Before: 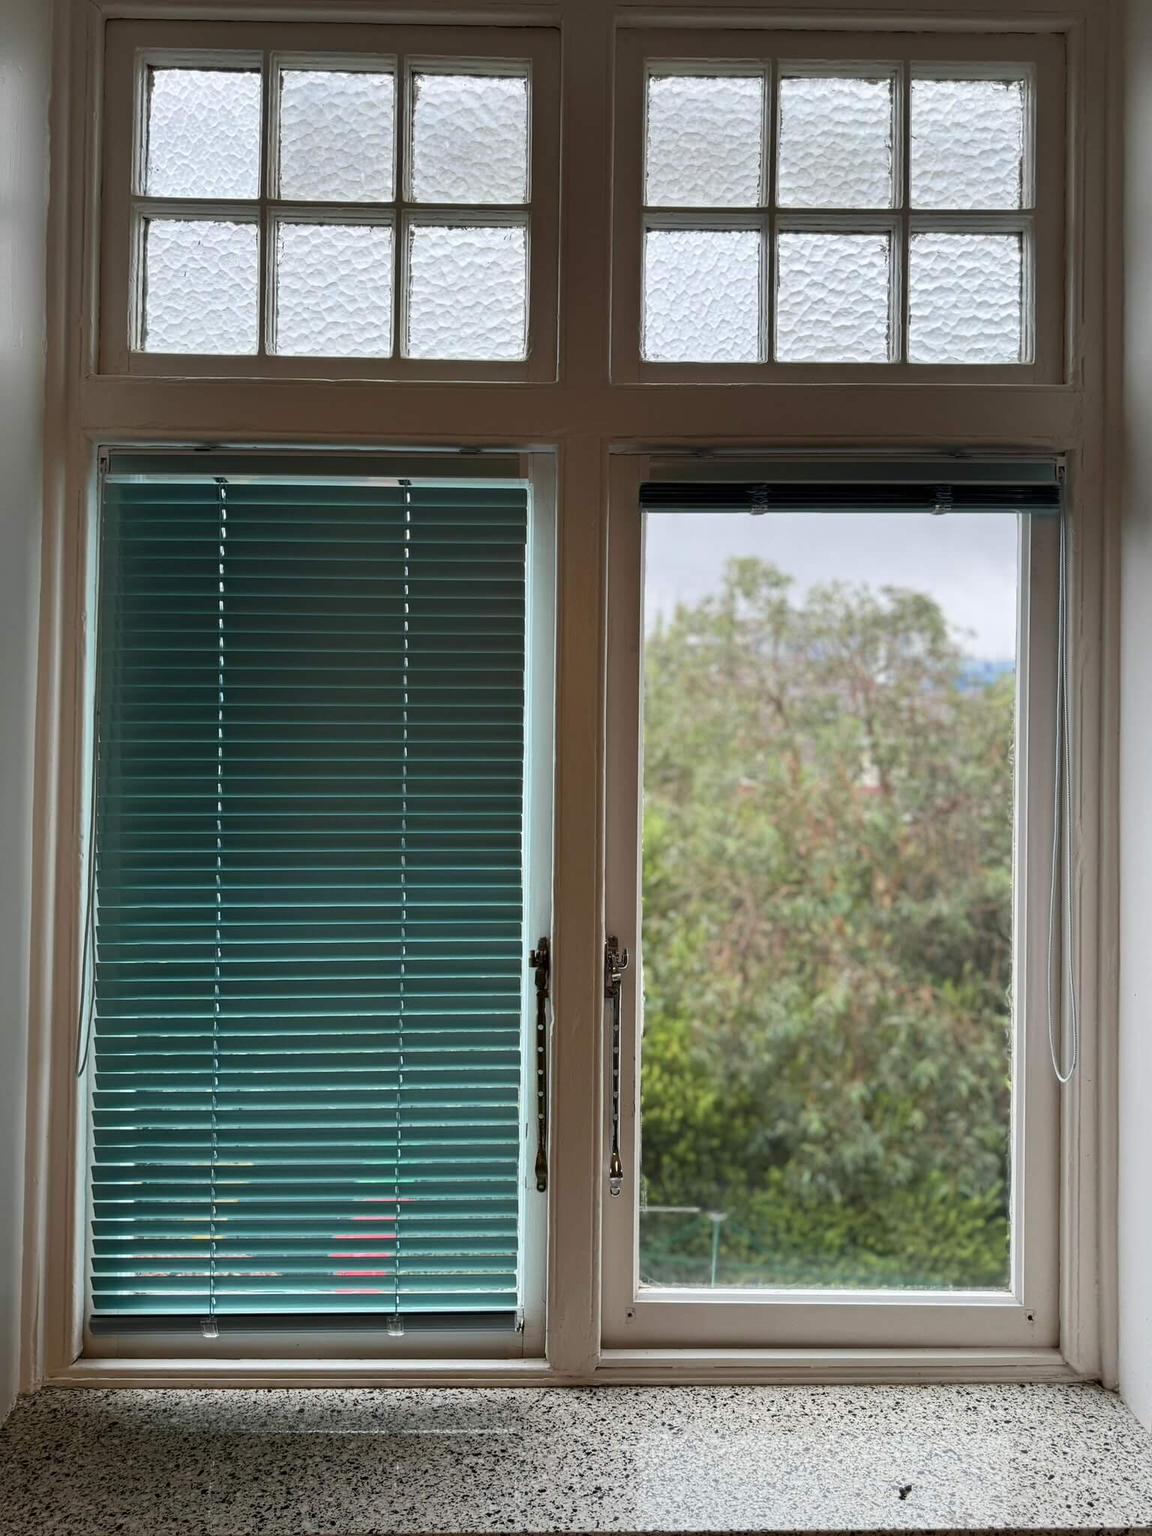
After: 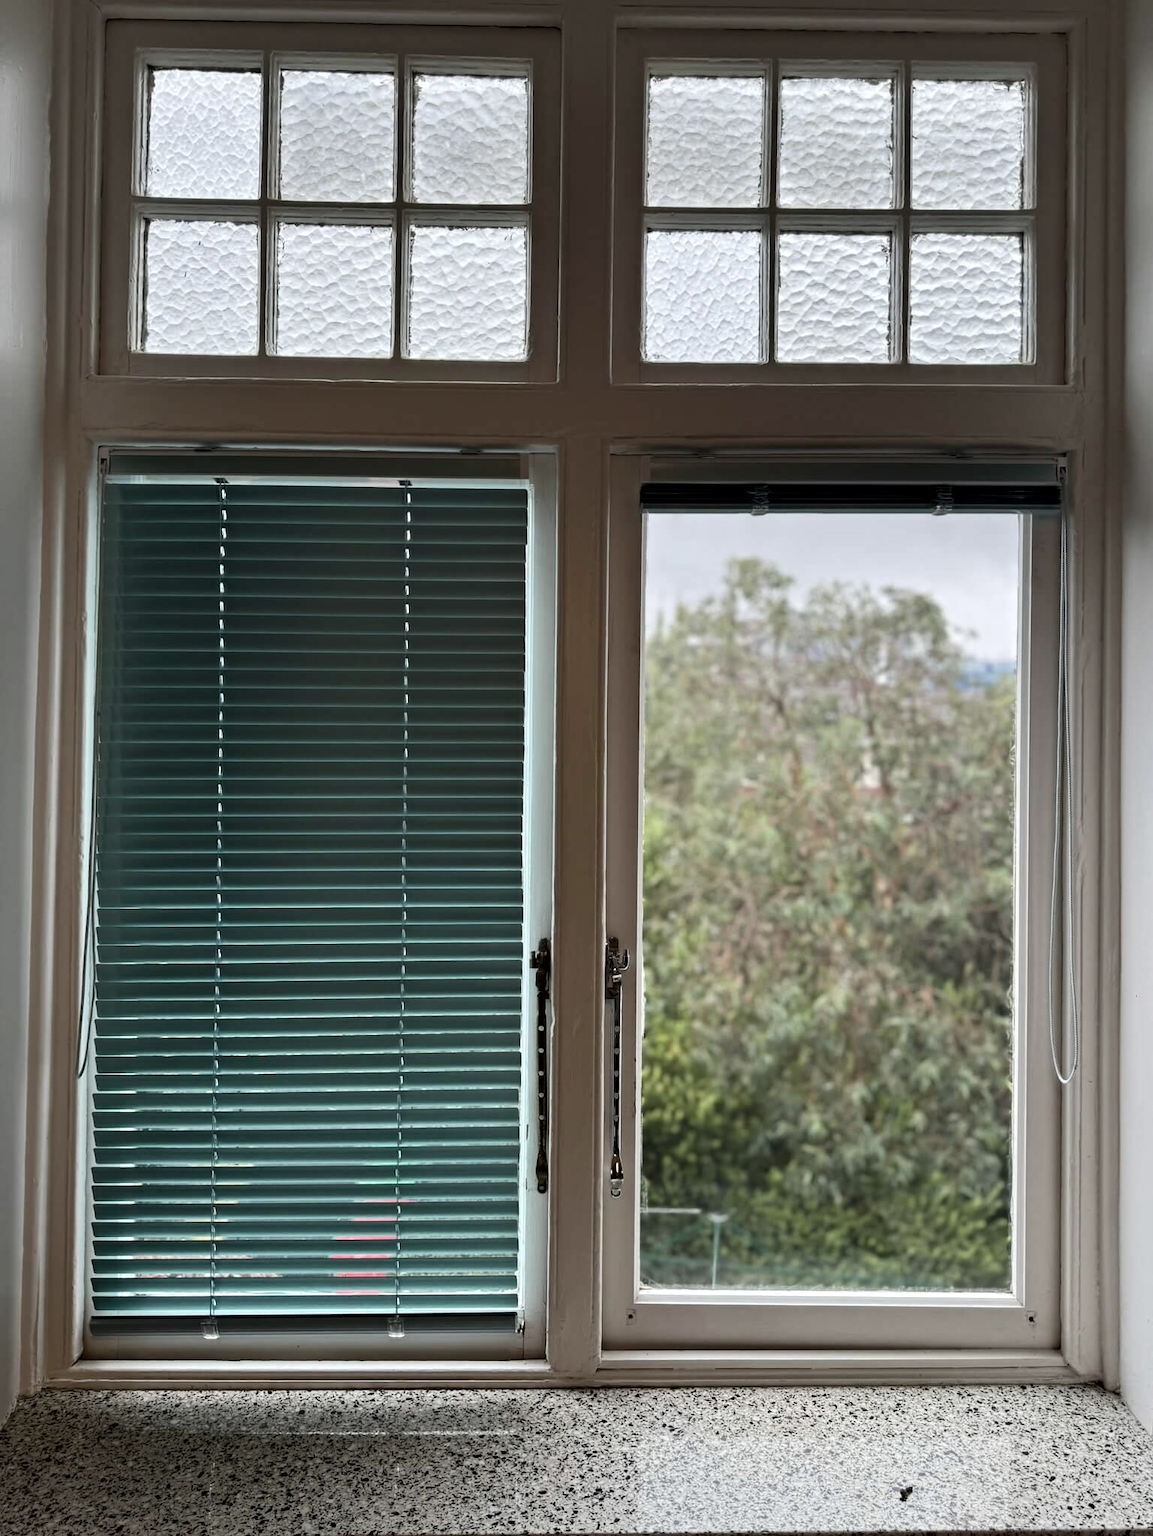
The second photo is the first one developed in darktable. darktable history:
crop: bottom 0.053%
contrast brightness saturation: contrast 0.064, brightness -0.014, saturation -0.245
contrast equalizer: octaves 7, y [[0.5, 0.5, 0.544, 0.569, 0.5, 0.5], [0.5 ×6], [0.5 ×6], [0 ×6], [0 ×6]]
